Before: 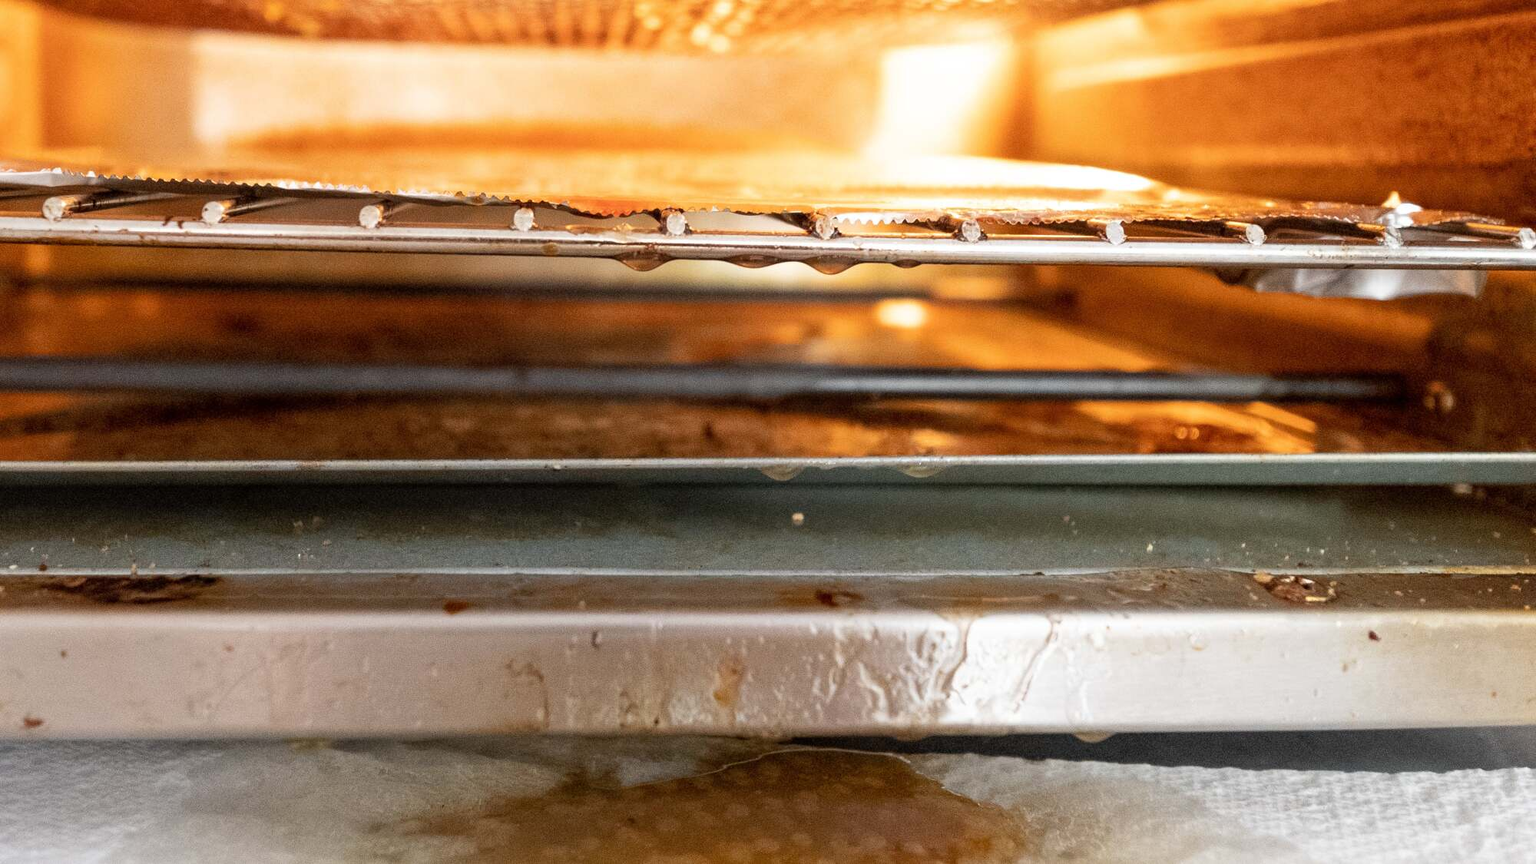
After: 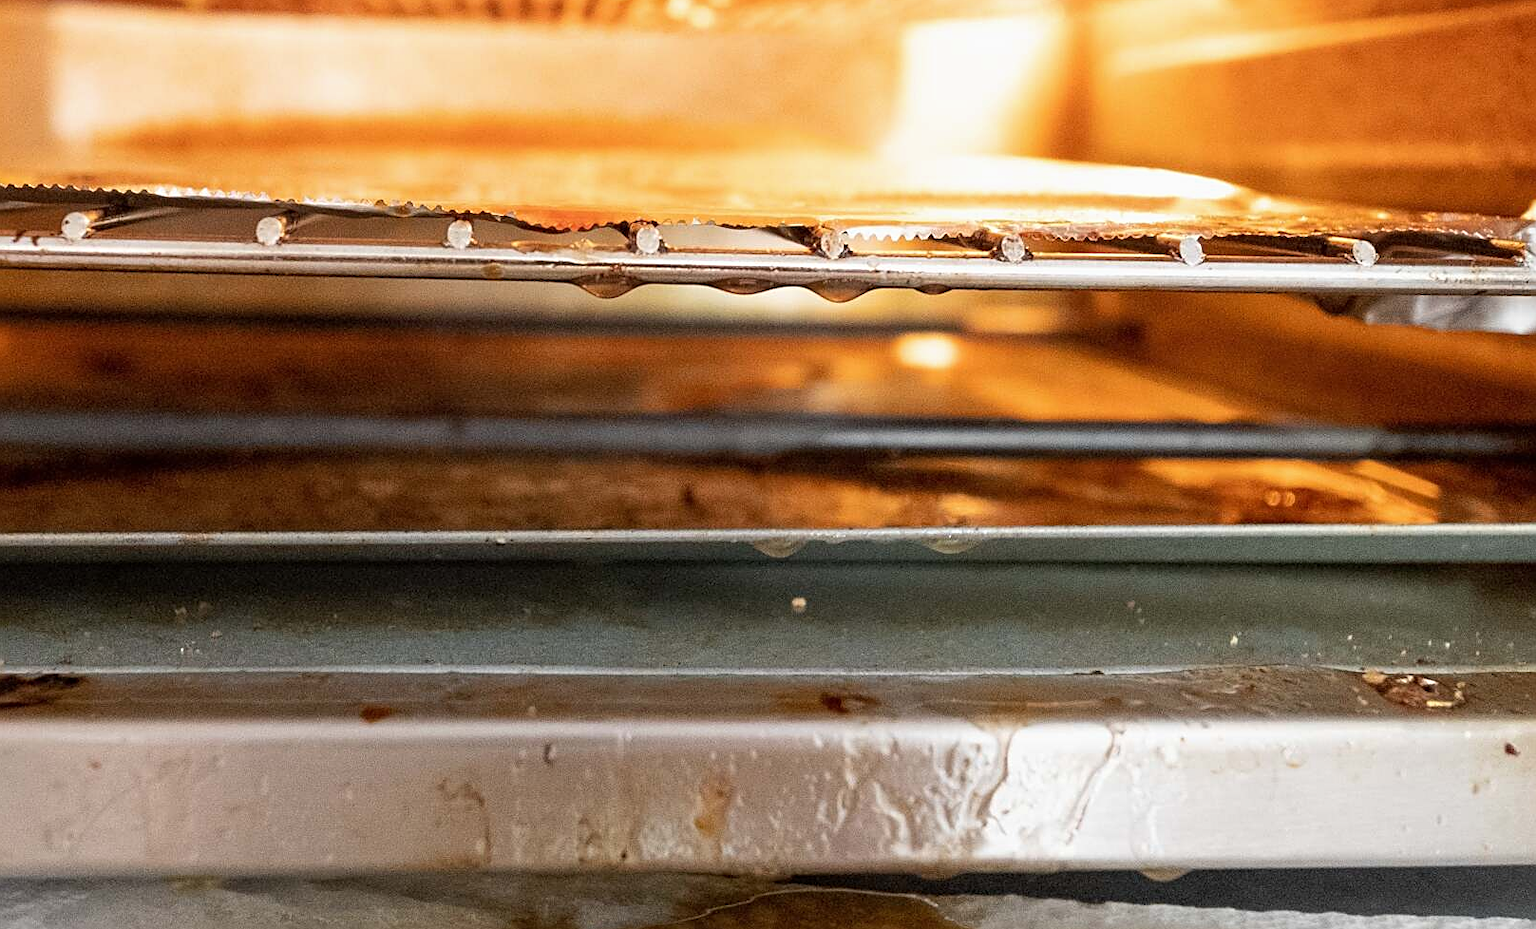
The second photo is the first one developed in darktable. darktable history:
exposure: exposure -0.05 EV
sharpen: on, module defaults
crop: left 9.929%, top 3.475%, right 9.188%, bottom 9.529%
